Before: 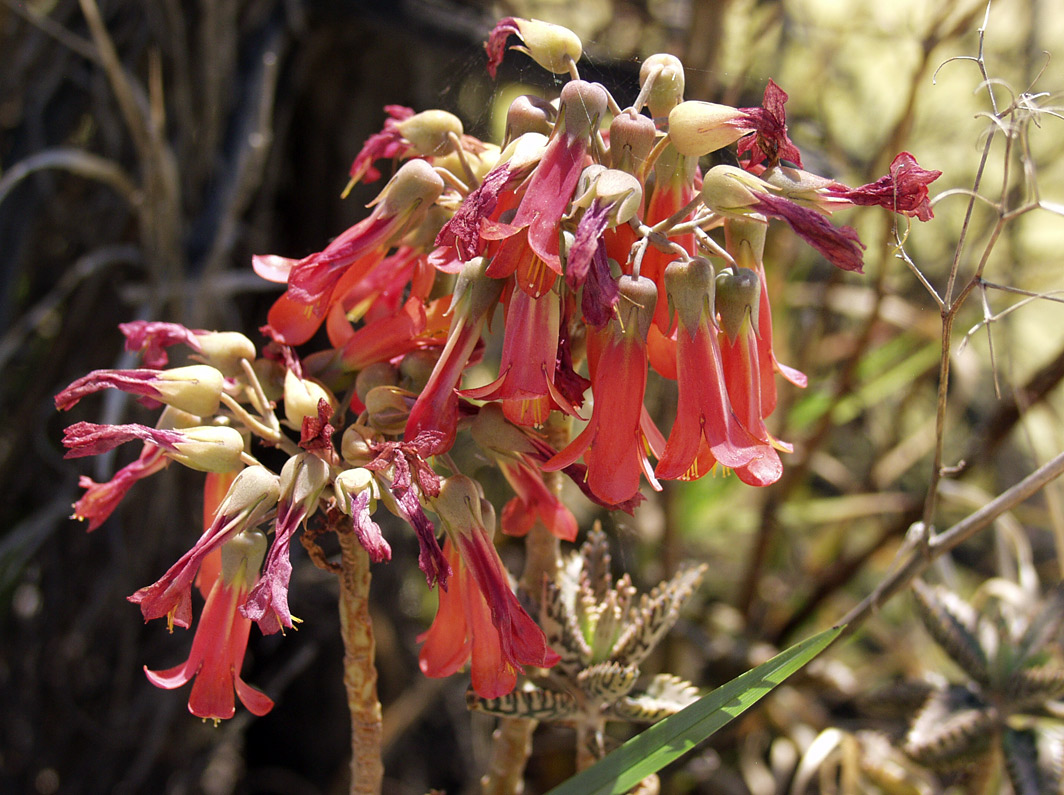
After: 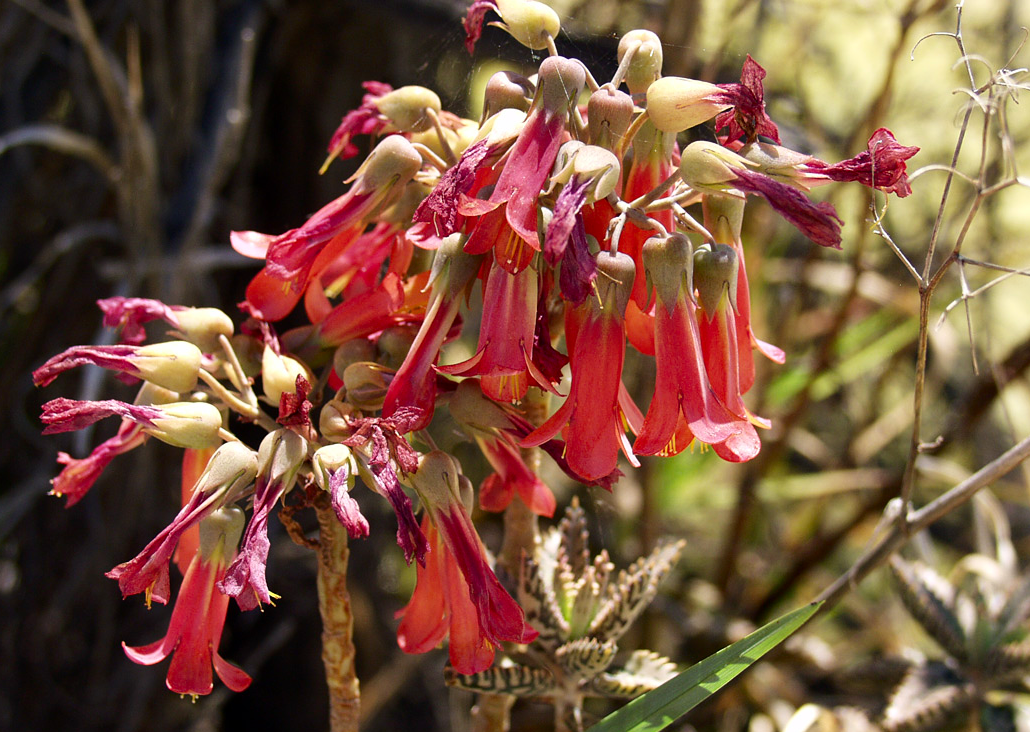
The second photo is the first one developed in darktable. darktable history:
contrast brightness saturation: contrast 0.151, brightness -0.011, saturation 0.102
crop: left 2.146%, top 3.029%, right 1.049%, bottom 4.823%
